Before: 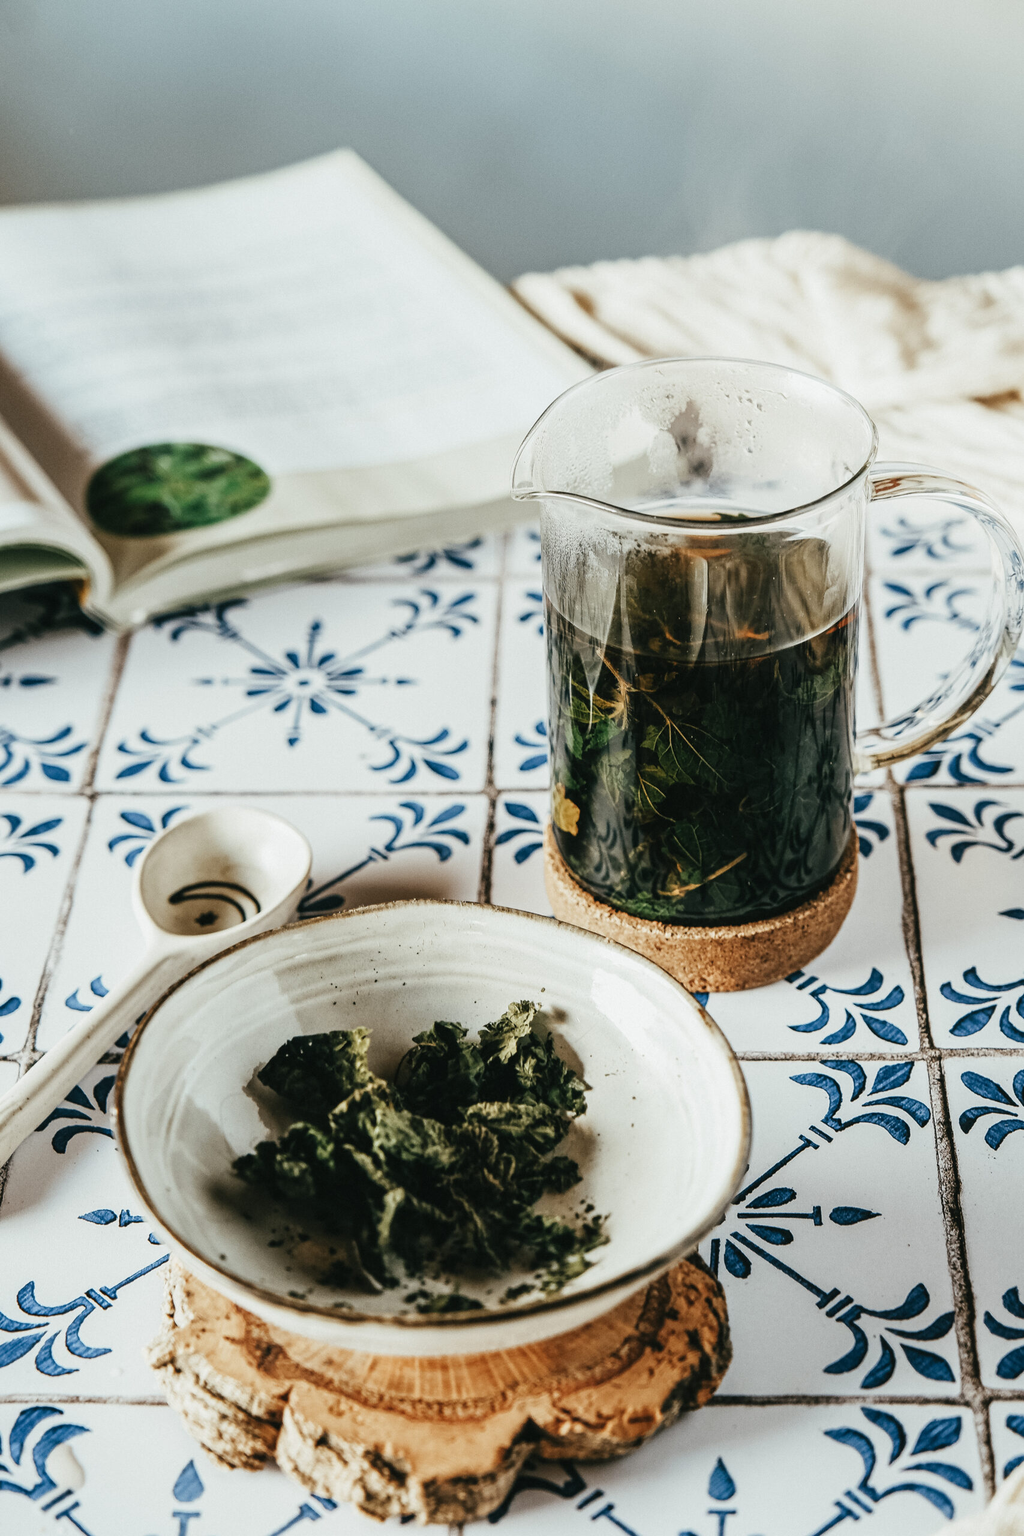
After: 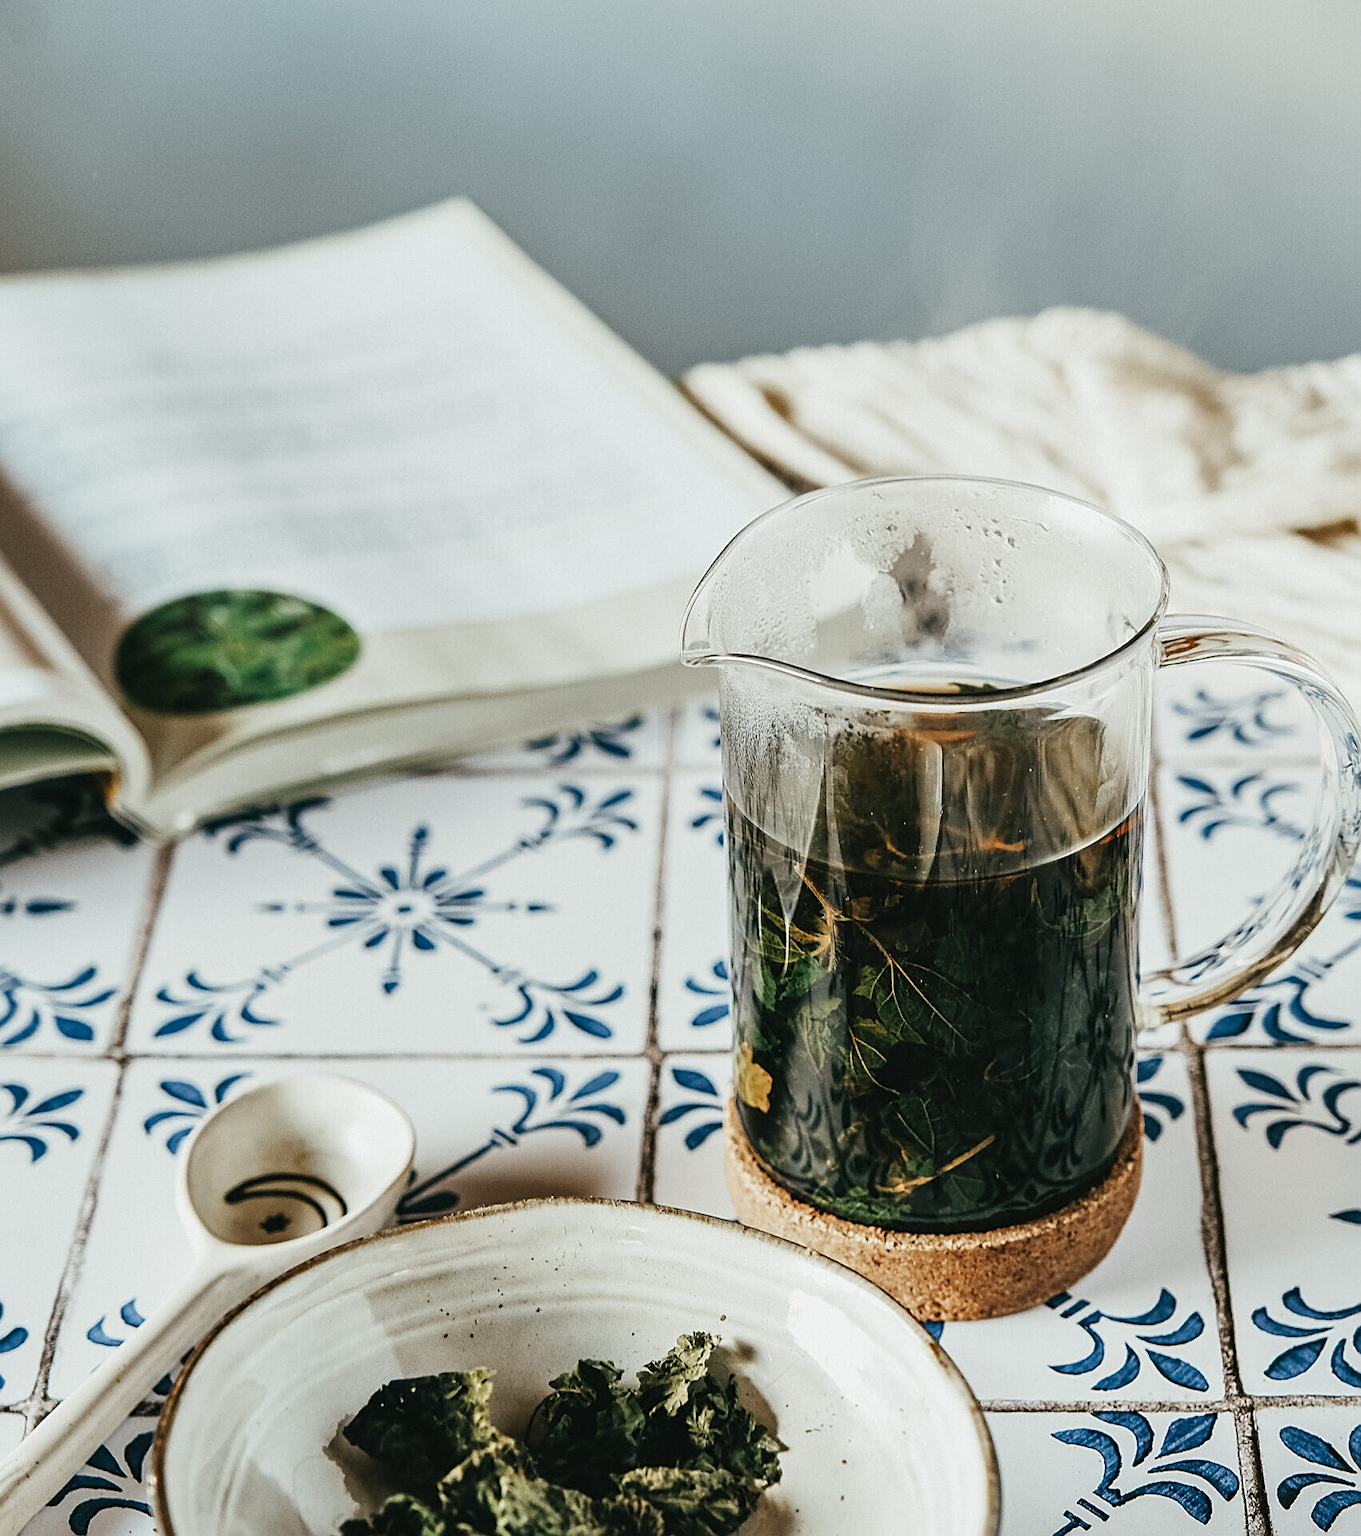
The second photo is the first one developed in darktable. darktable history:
crop: bottom 24.876%
sharpen: on, module defaults
shadows and highlights: shadows 31.44, highlights -32.91, soften with gaussian
